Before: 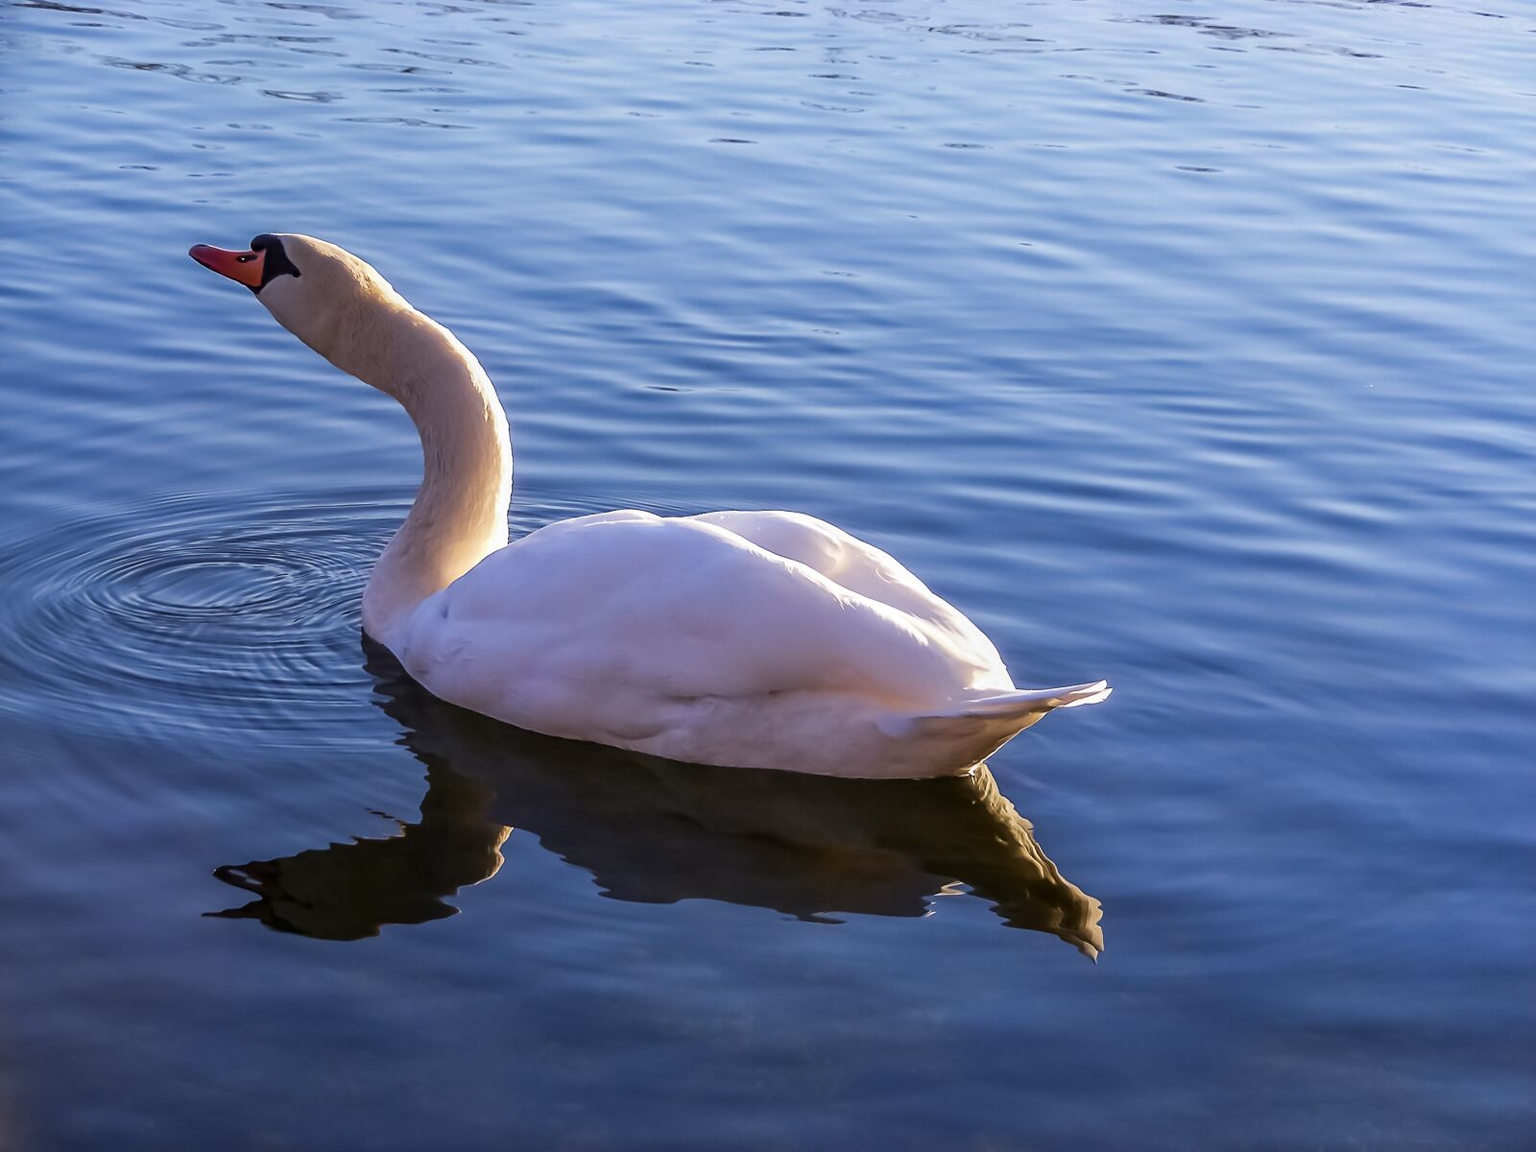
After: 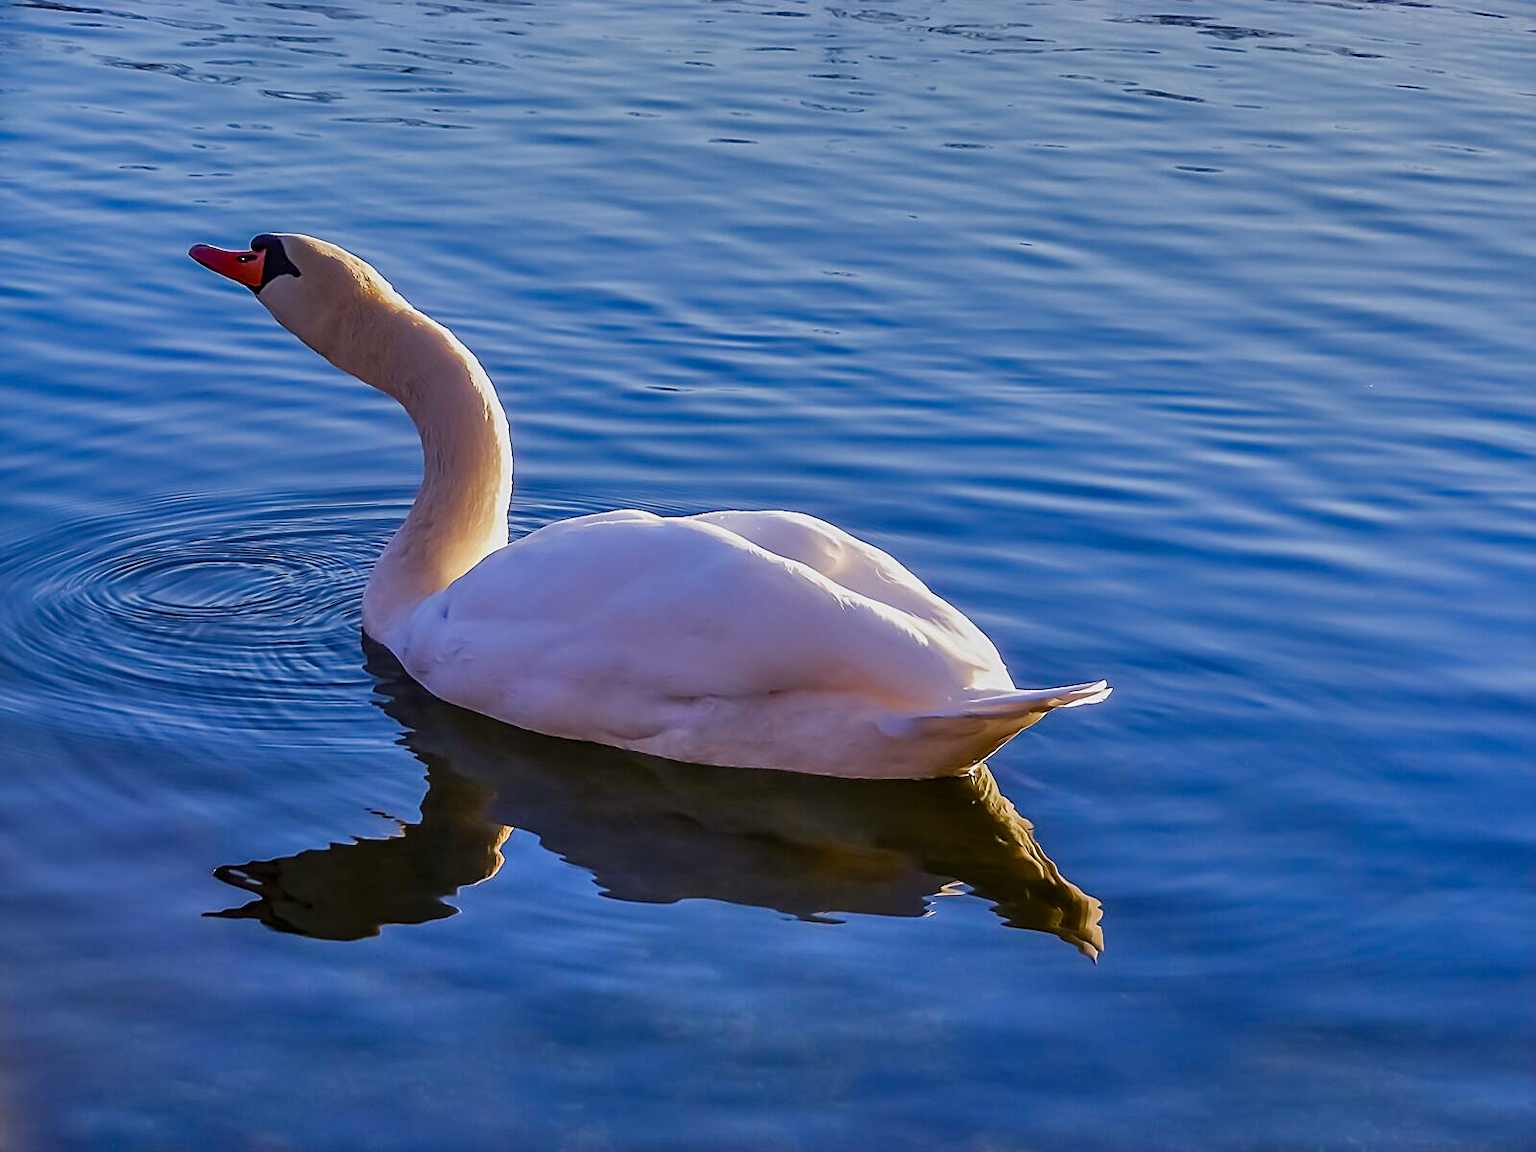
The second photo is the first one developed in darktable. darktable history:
color balance rgb: shadows lift › luminance -5.294%, shadows lift › chroma 1.146%, shadows lift › hue 219.13°, perceptual saturation grading › global saturation 34.668%, perceptual saturation grading › highlights -29.874%, perceptual saturation grading › shadows 34.581%
sharpen: amount 0.475
shadows and highlights: shadows 81.54, white point adjustment -9.15, highlights -61.41, soften with gaussian
